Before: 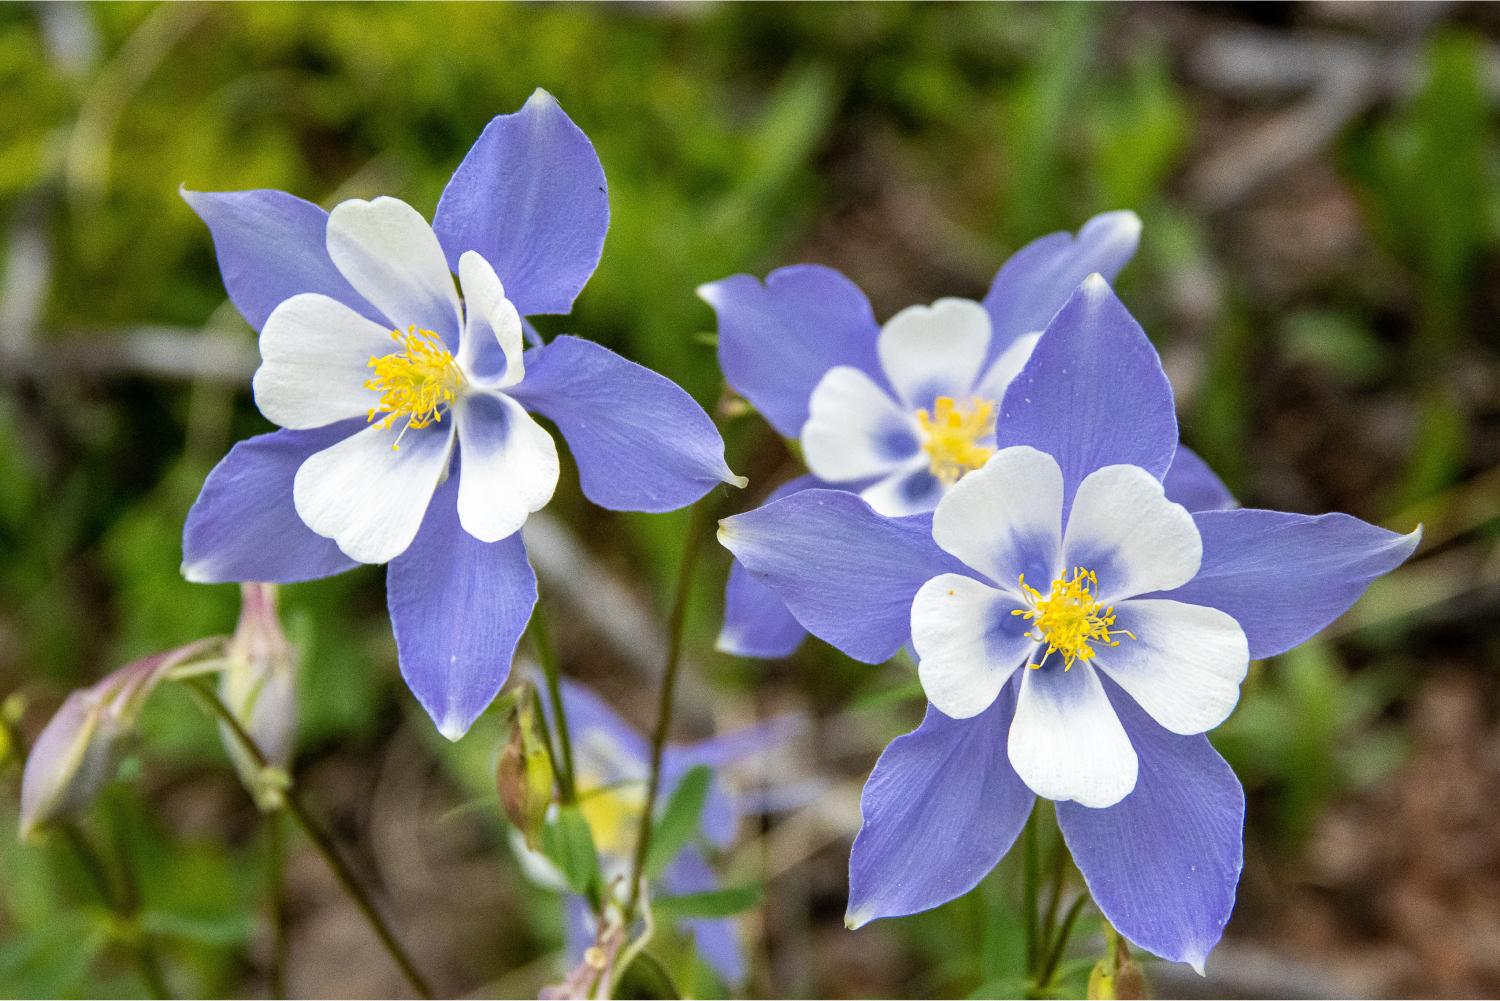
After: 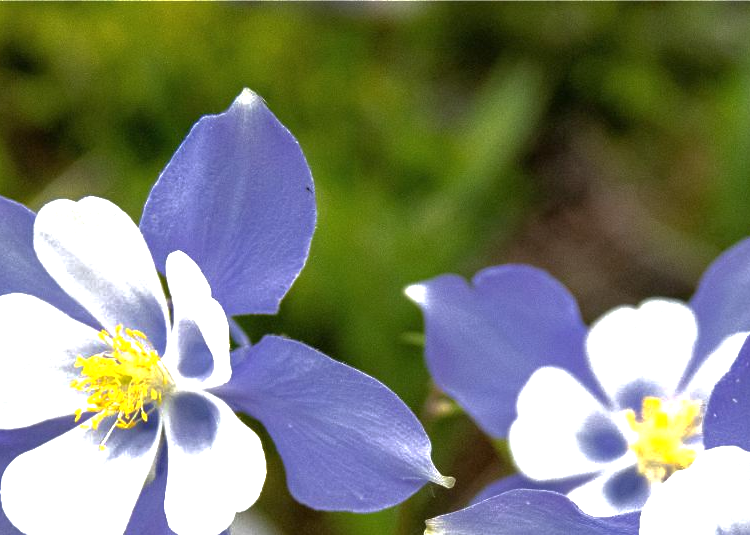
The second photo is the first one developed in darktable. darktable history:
base curve: curves: ch0 [(0, 0) (0.826, 0.587) (1, 1)]
crop: left 19.556%, right 30.401%, bottom 46.458%
exposure: exposure 0.722 EV, compensate highlight preservation false
